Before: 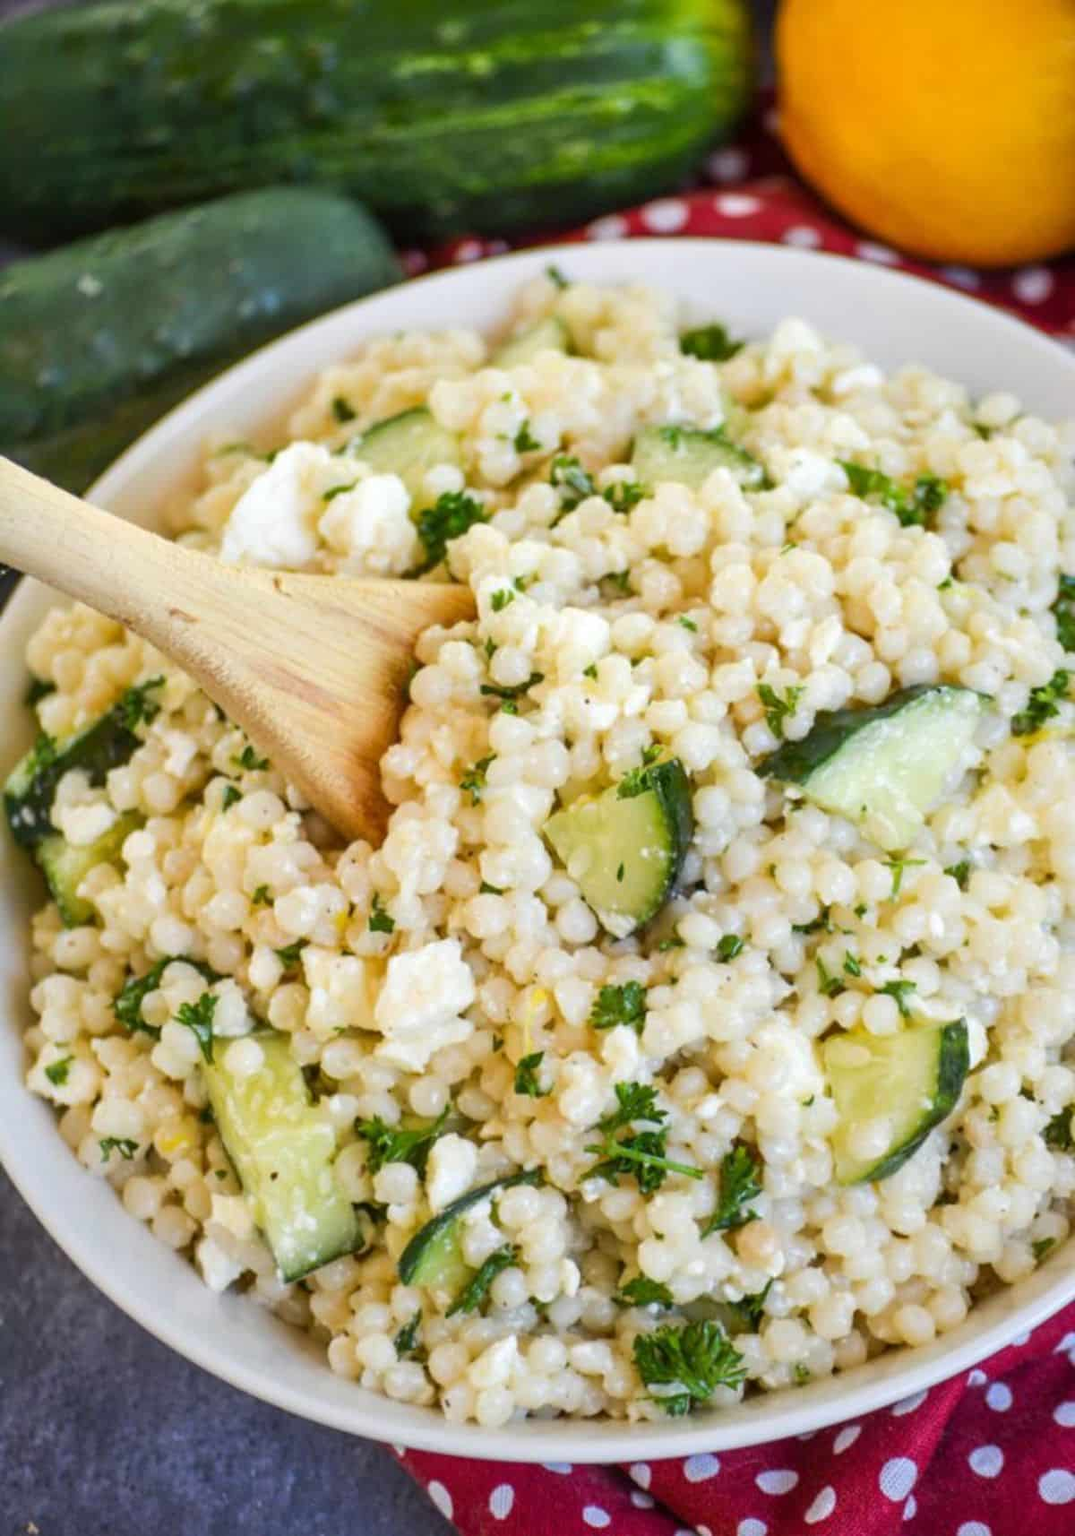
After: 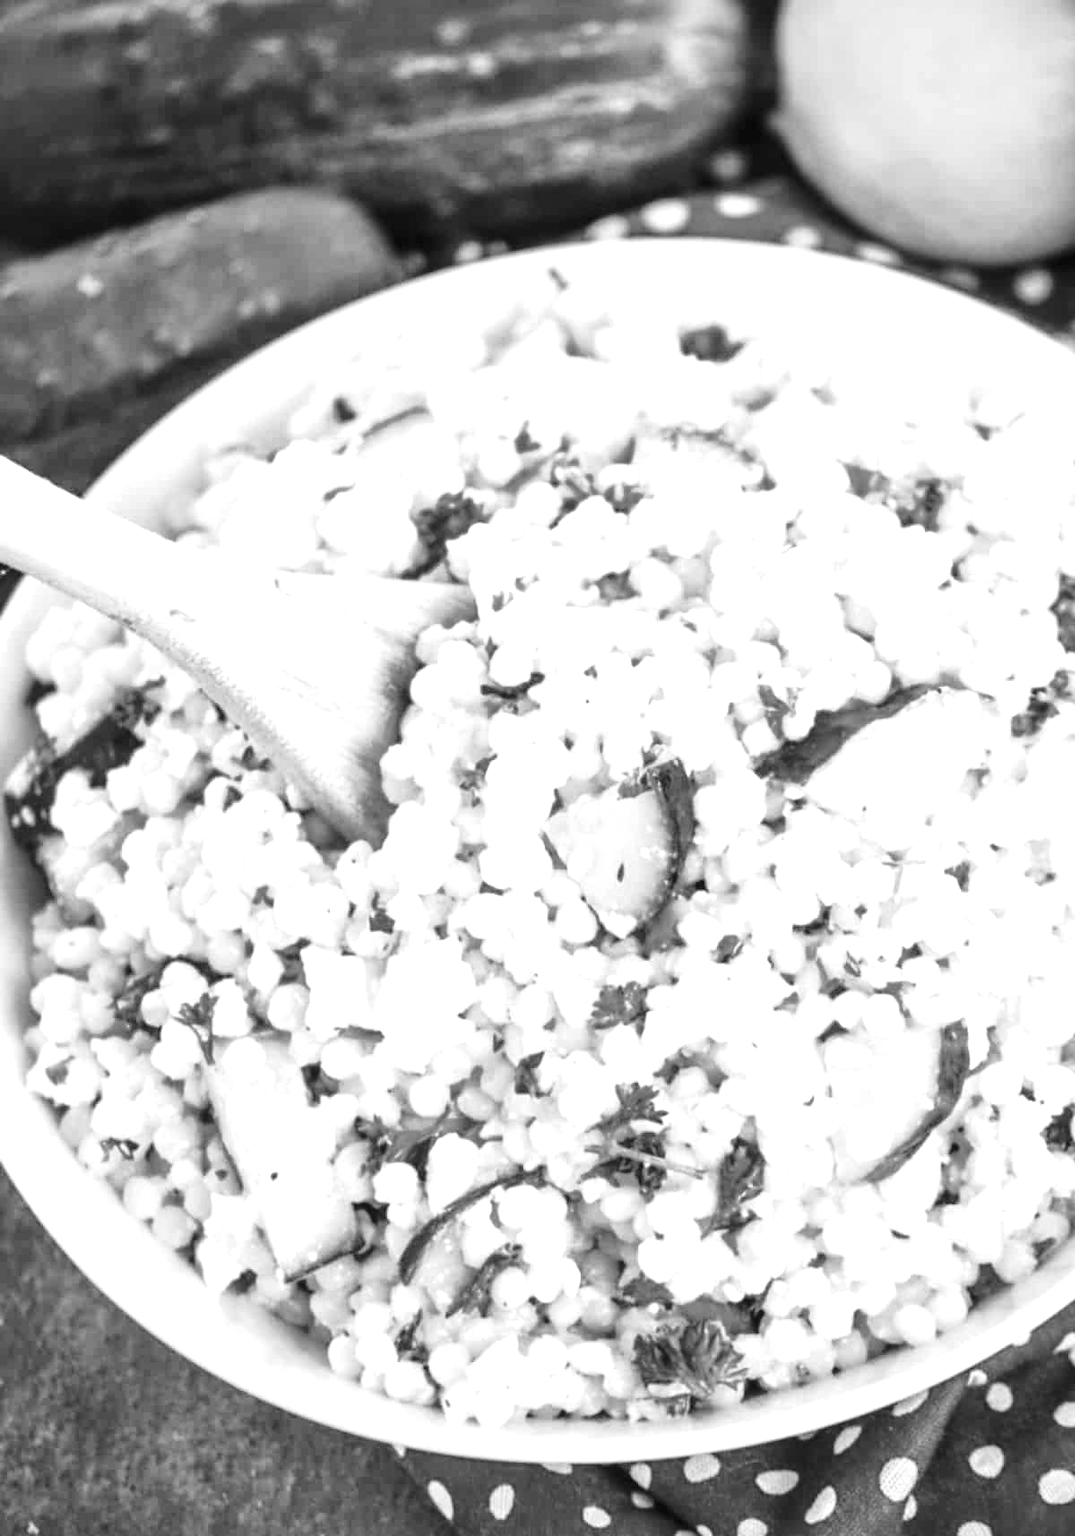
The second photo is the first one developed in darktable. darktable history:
contrast brightness saturation: contrast 0.22
monochrome: a 16.01, b -2.65, highlights 0.52
exposure: black level correction 0, exposure 1.125 EV, compensate exposure bias true, compensate highlight preservation false
shadows and highlights: shadows -20, white point adjustment -2, highlights -35
